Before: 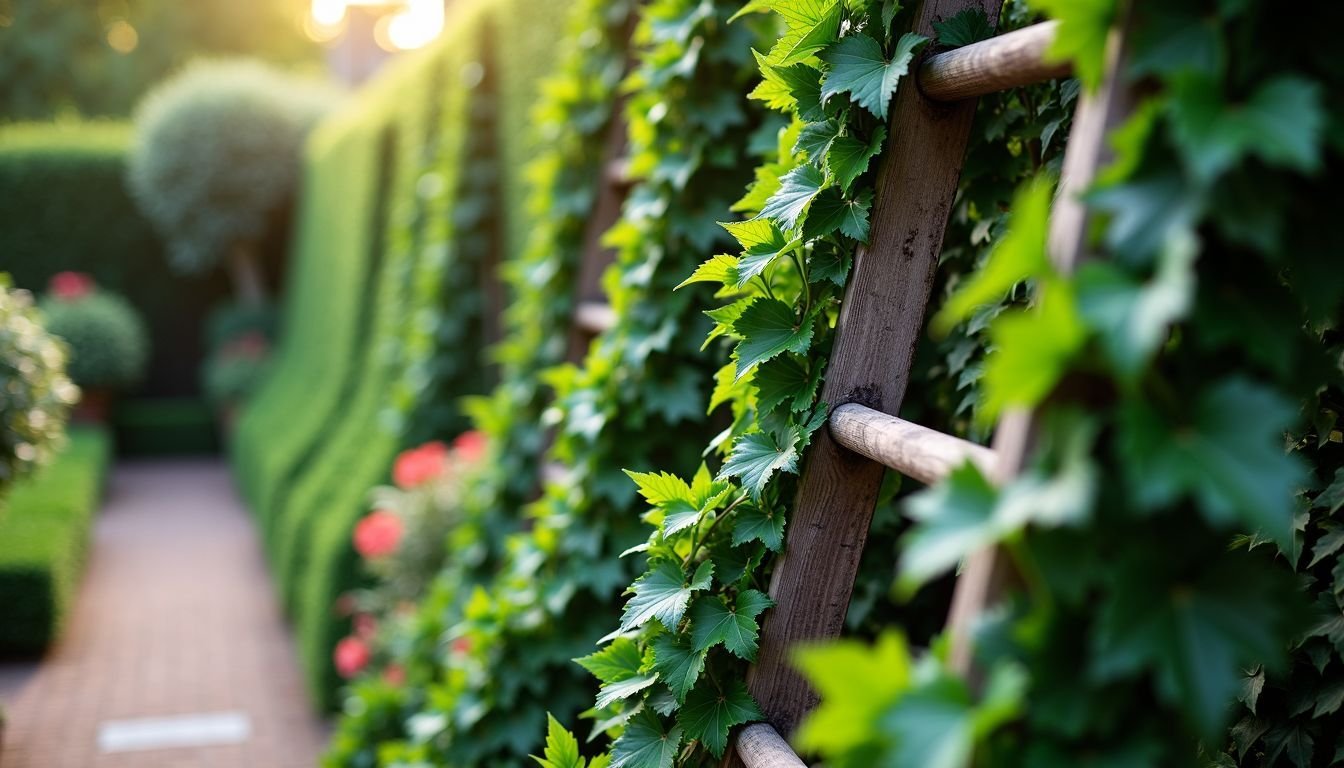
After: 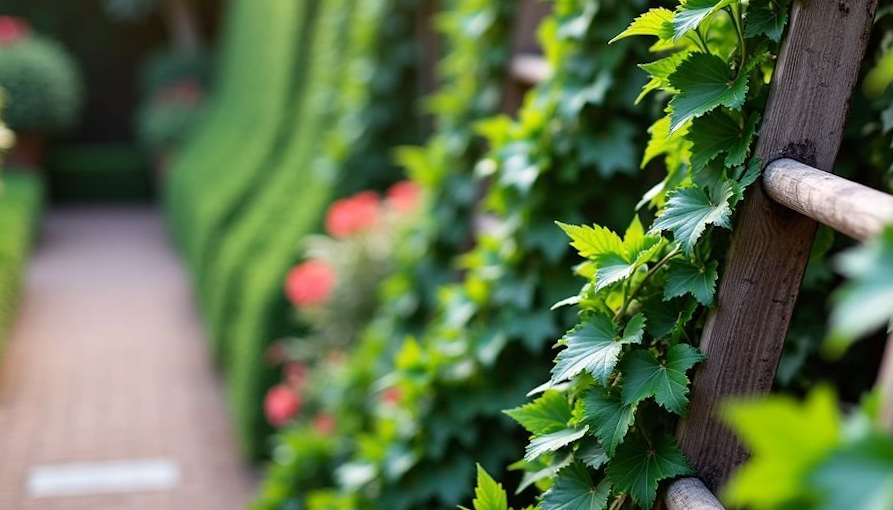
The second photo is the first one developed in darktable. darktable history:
tone equalizer: on, module defaults
crop and rotate: angle -0.82°, left 3.85%, top 31.828%, right 27.992%
